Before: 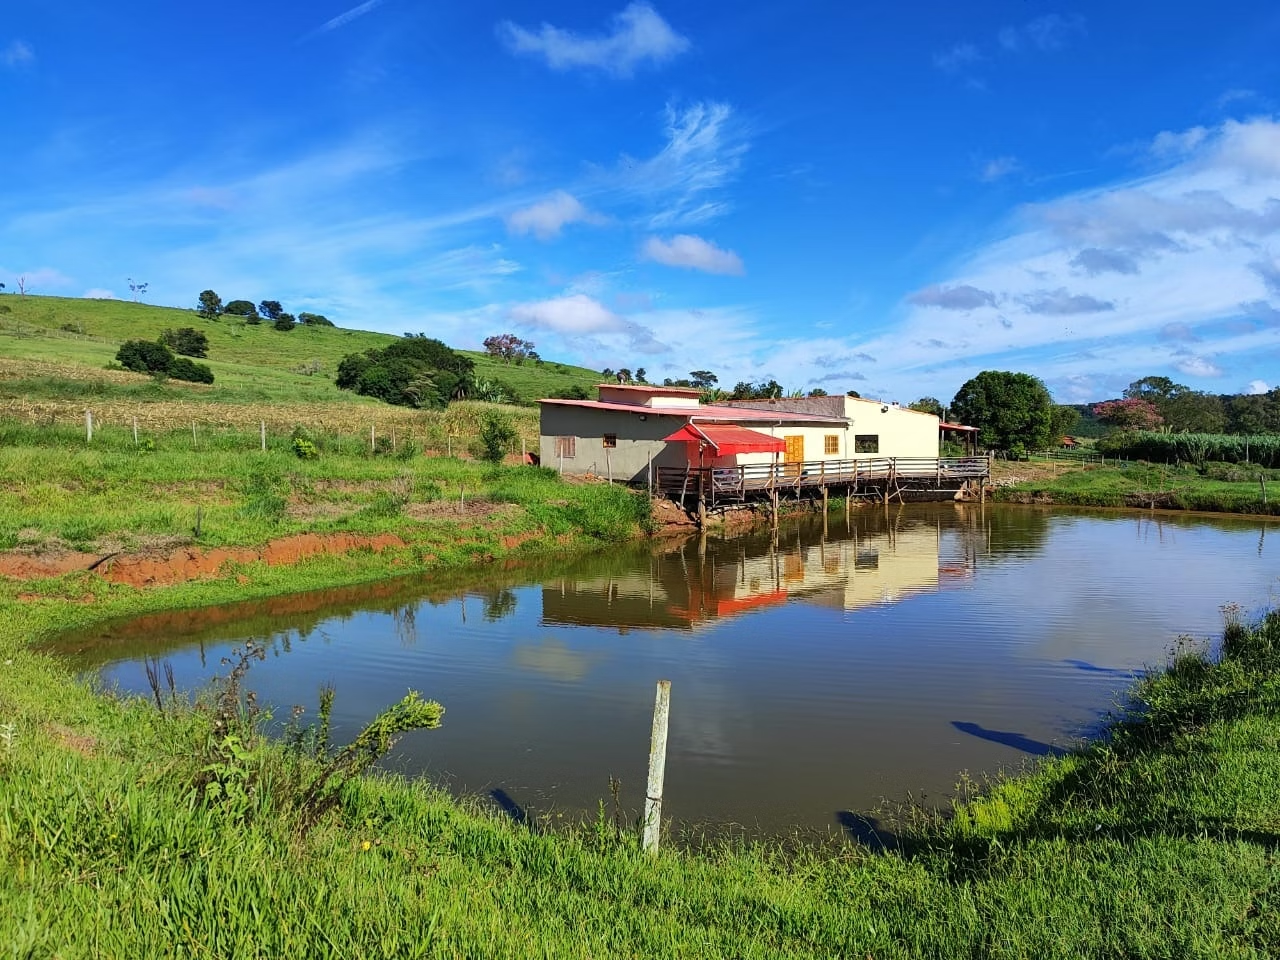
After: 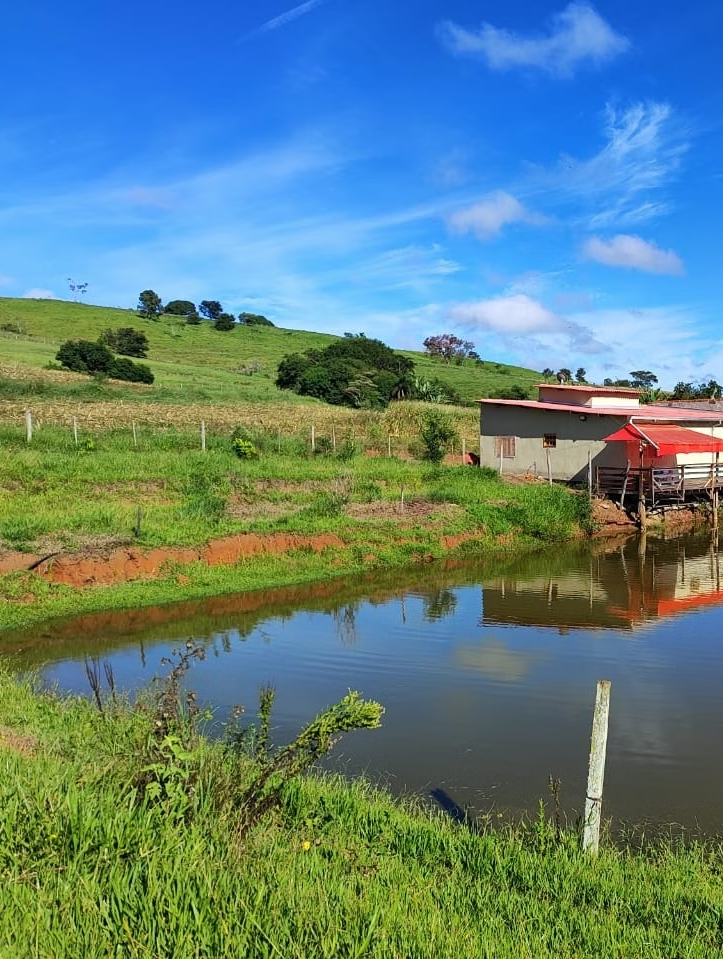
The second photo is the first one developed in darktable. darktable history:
crop: left 4.719%, right 38.787%
